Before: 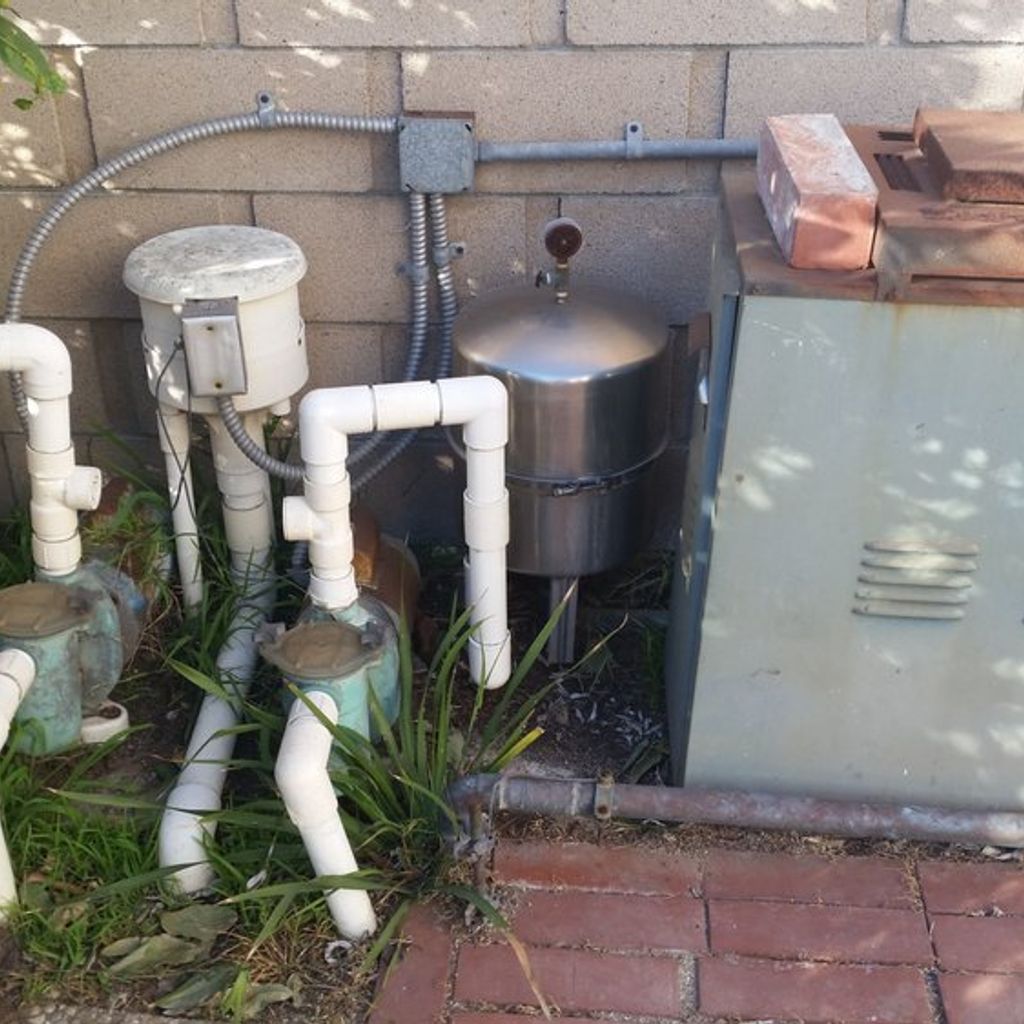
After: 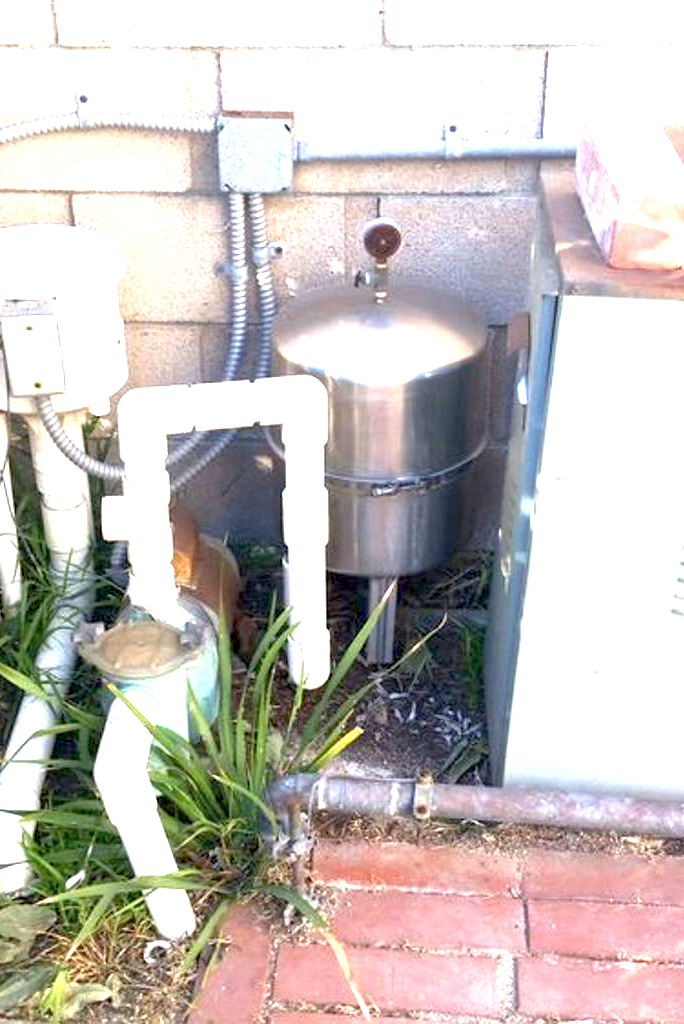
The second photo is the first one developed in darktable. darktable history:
crop and rotate: left 17.732%, right 15.423%
shadows and highlights: shadows 25, highlights -25
exposure: black level correction 0.005, exposure 2.084 EV, compensate highlight preservation false
